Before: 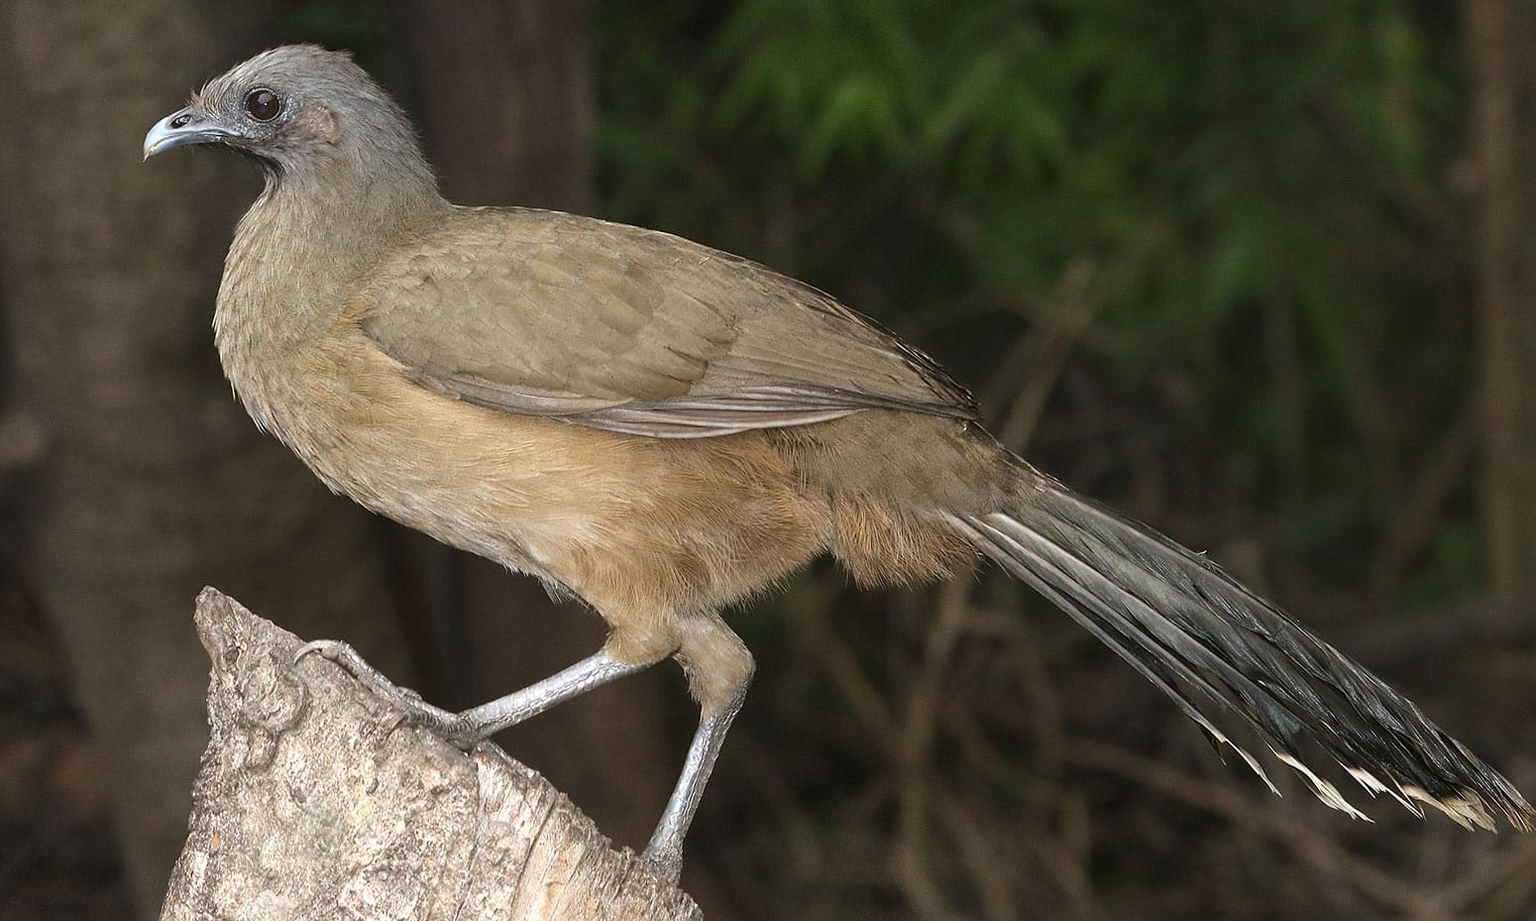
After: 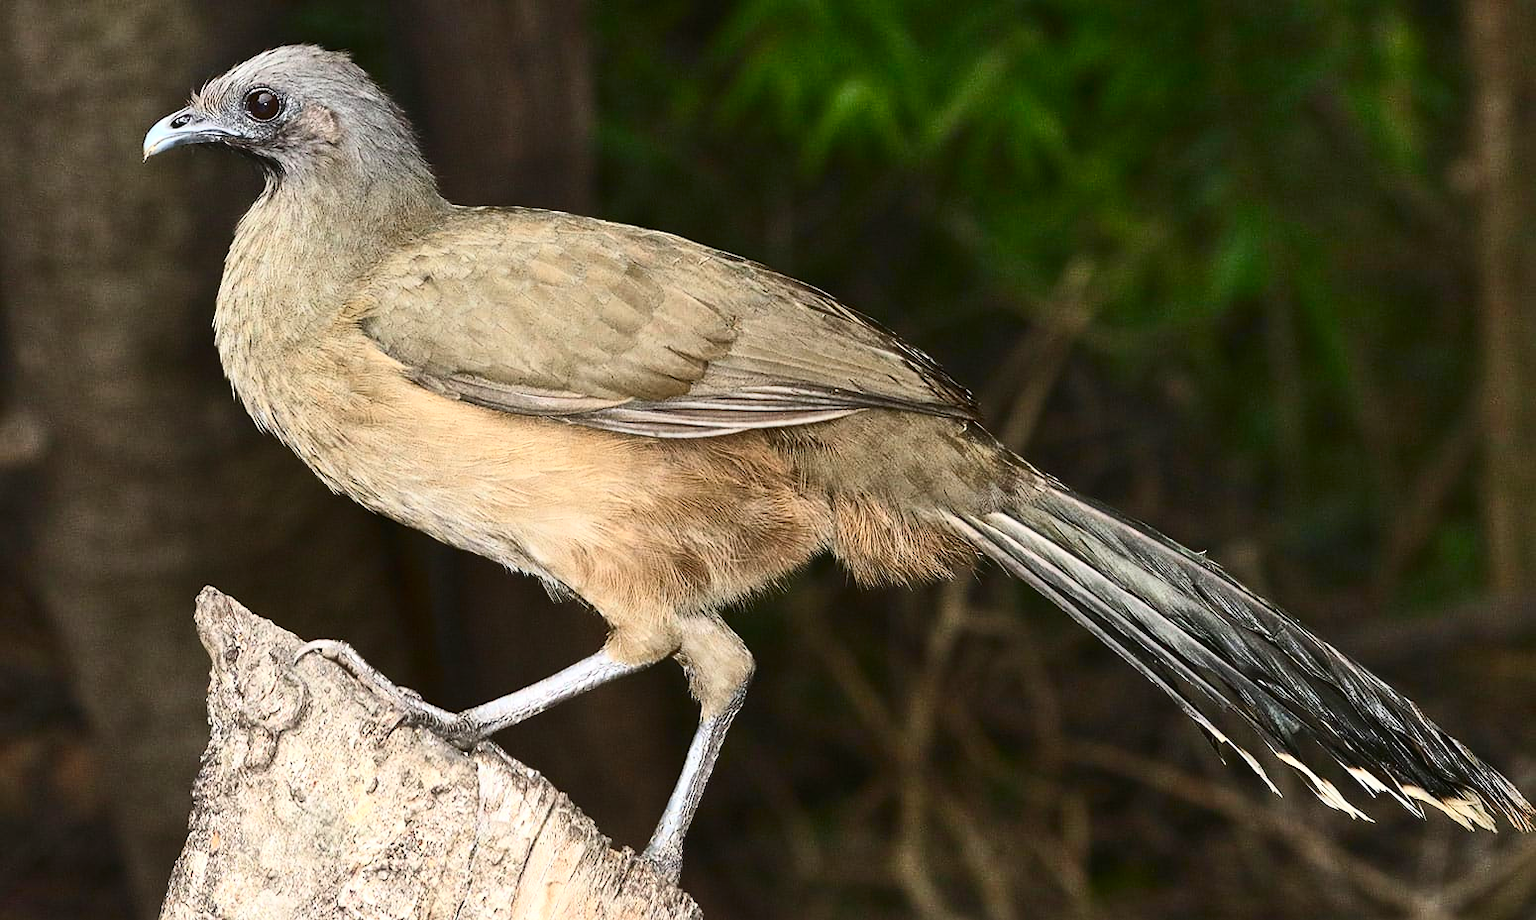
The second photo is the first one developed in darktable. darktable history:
shadows and highlights: soften with gaussian
contrast brightness saturation: contrast 0.412, brightness 0.112, saturation 0.211
